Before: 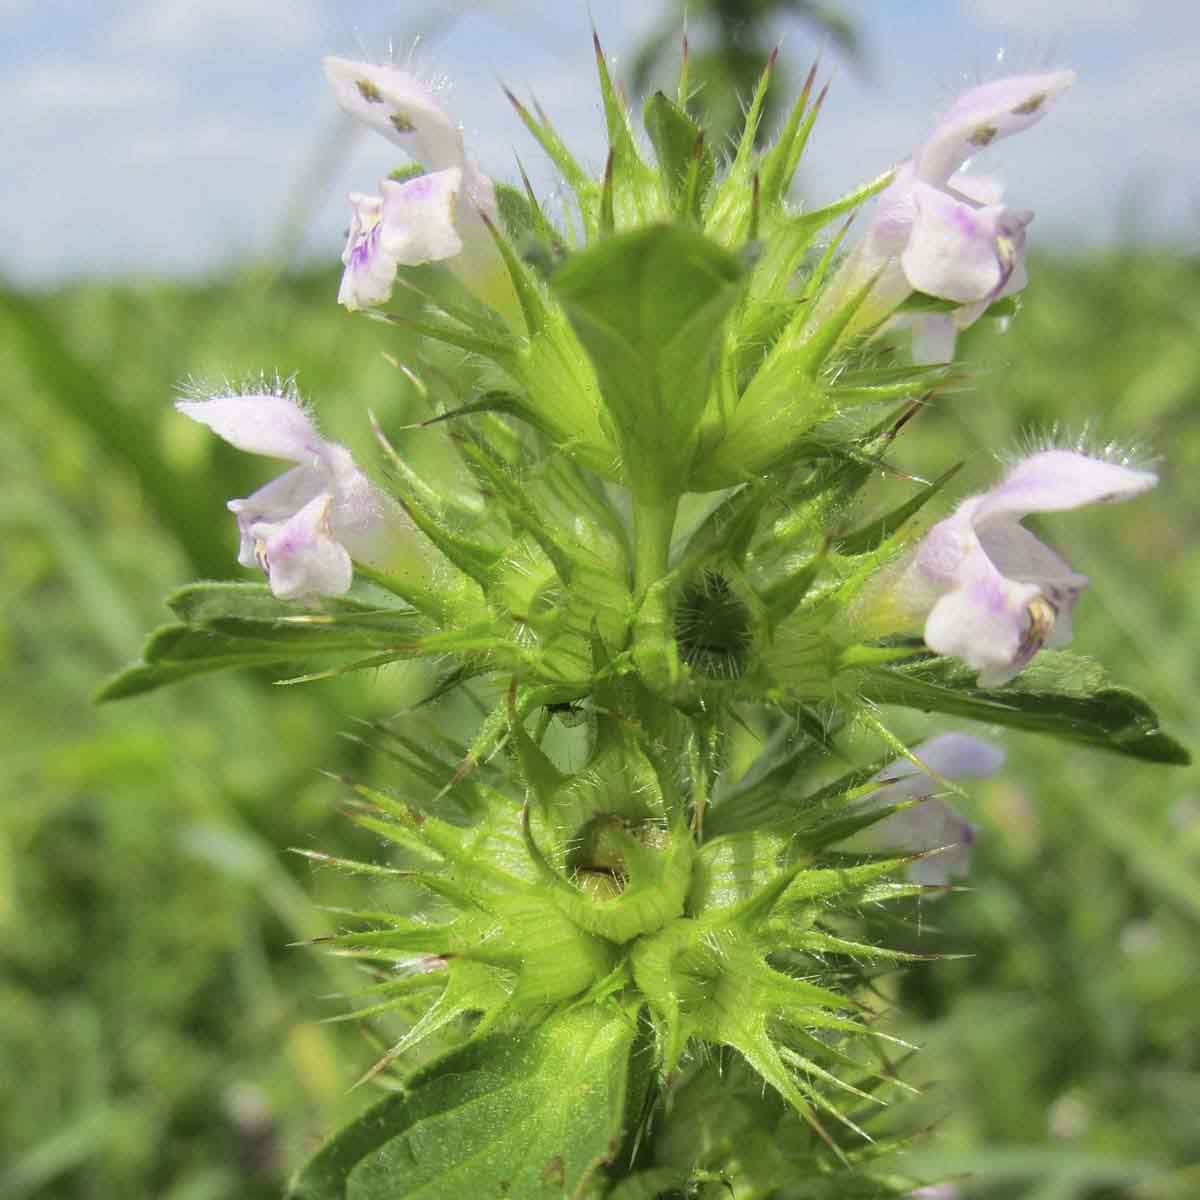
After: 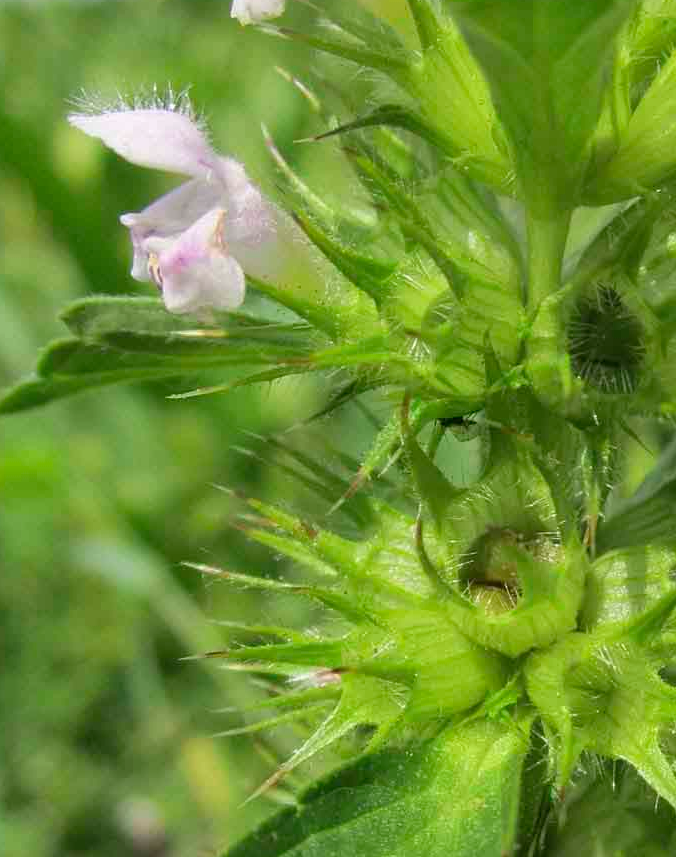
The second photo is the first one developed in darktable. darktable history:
crop: left 8.966%, top 23.852%, right 34.699%, bottom 4.703%
shadows and highlights: low approximation 0.01, soften with gaussian
